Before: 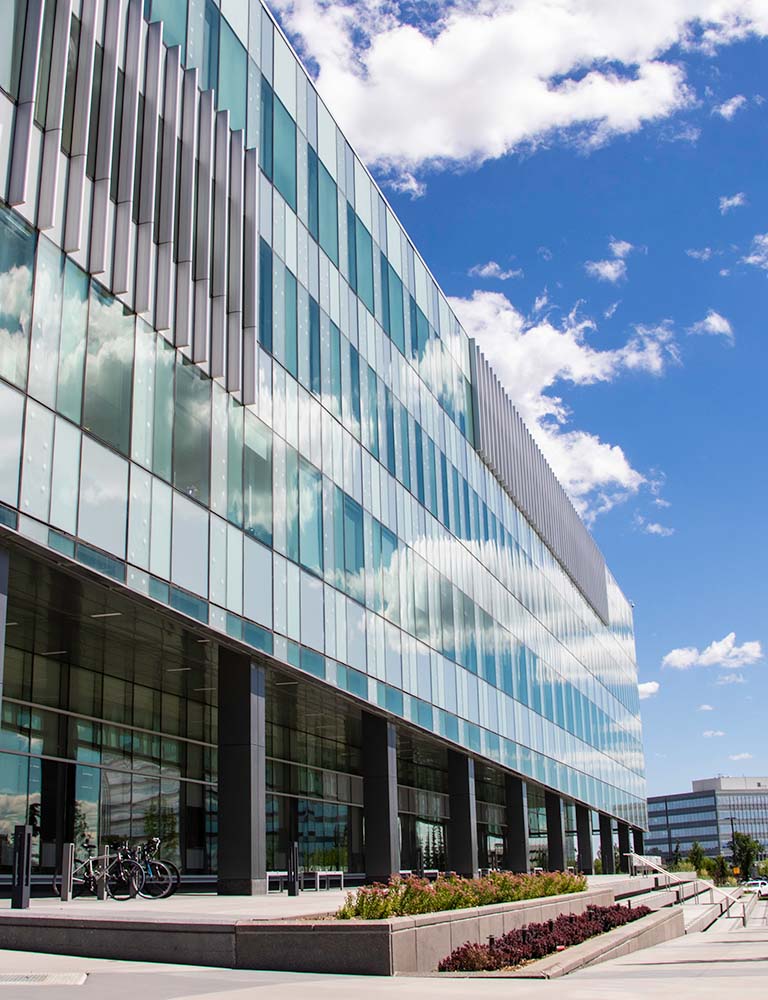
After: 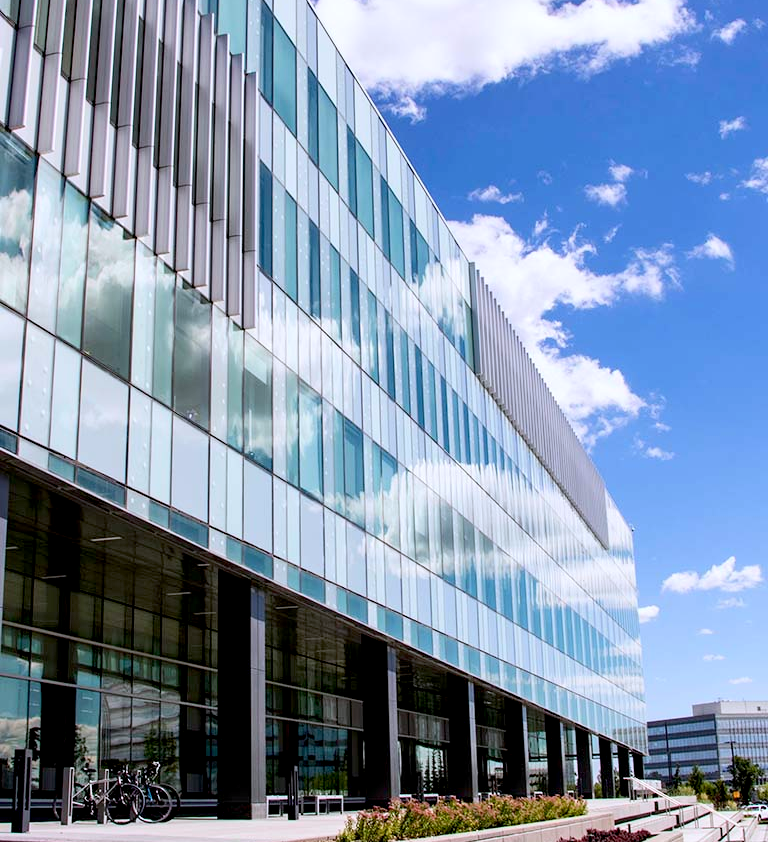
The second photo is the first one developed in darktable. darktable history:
exposure: black level correction 0.011, compensate exposure bias true, compensate highlight preservation false
tone curve: curves: ch0 [(0, 0) (0.004, 0.002) (0.02, 0.013) (0.218, 0.218) (0.664, 0.718) (0.832, 0.873) (1, 1)], color space Lab, independent channels, preserve colors none
color balance rgb: power › chroma 0.265%, power › hue 60.84°, perceptual saturation grading › global saturation 0.386%, global vibrance 9.906%
crop: top 7.614%, bottom 8.182%
color calibration: gray › normalize channels true, illuminant as shot in camera, x 0.358, y 0.373, temperature 4628.91 K, gamut compression 0.012
